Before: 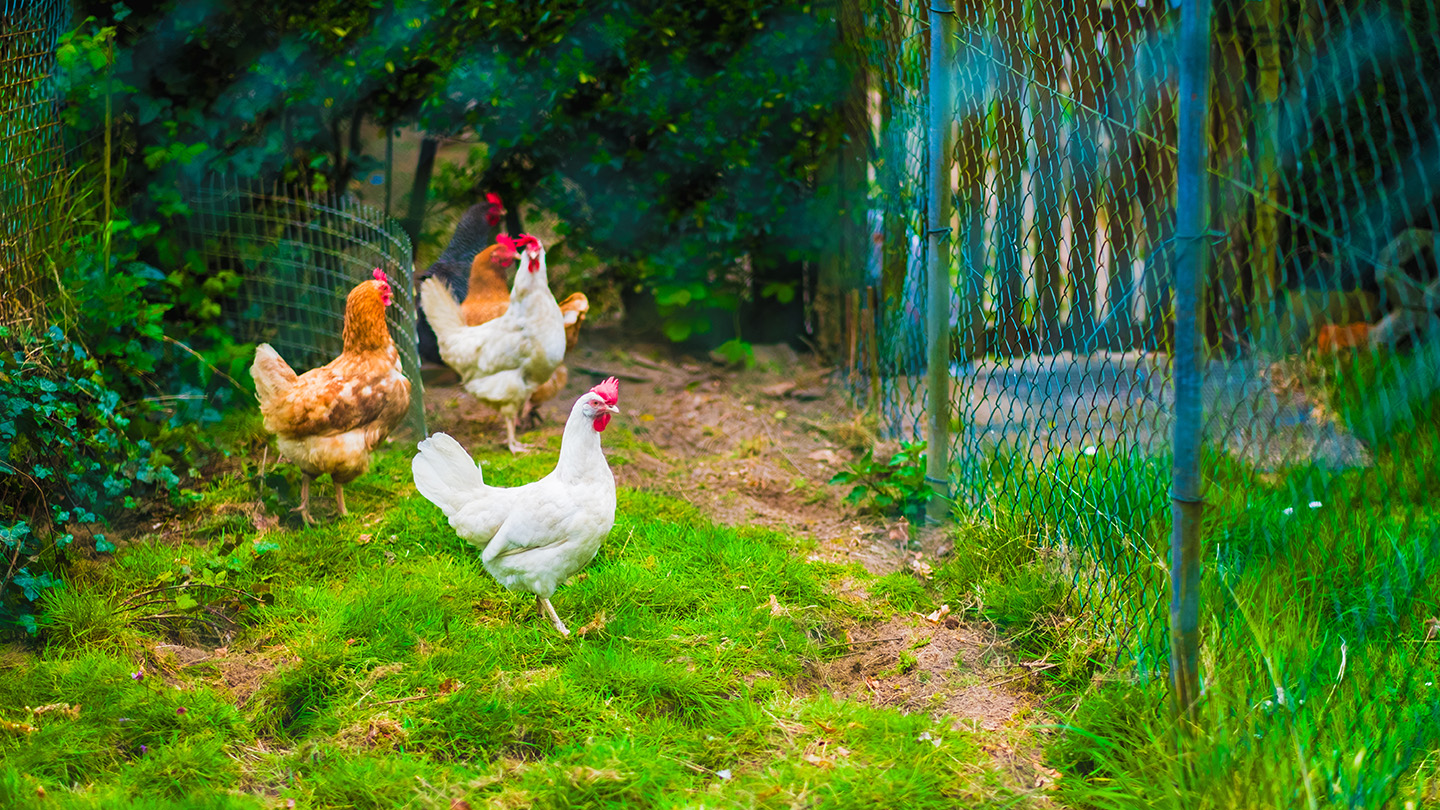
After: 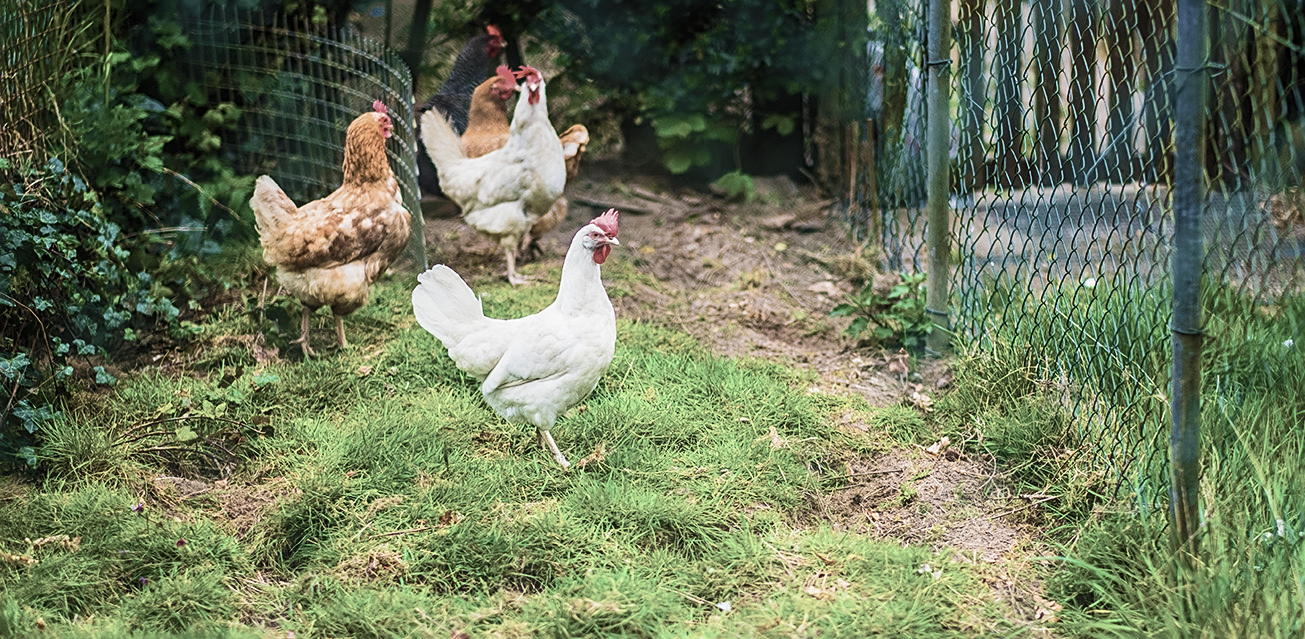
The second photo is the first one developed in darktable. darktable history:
sharpen: on, module defaults
crop: top 20.765%, right 9.352%, bottom 0.288%
contrast brightness saturation: contrast 0.184, saturation 0.302
color correction: highlights b* -0.036, saturation 0.344
shadows and highlights: shadows -26.15, highlights 49.5, soften with gaussian
local contrast: detail 110%
